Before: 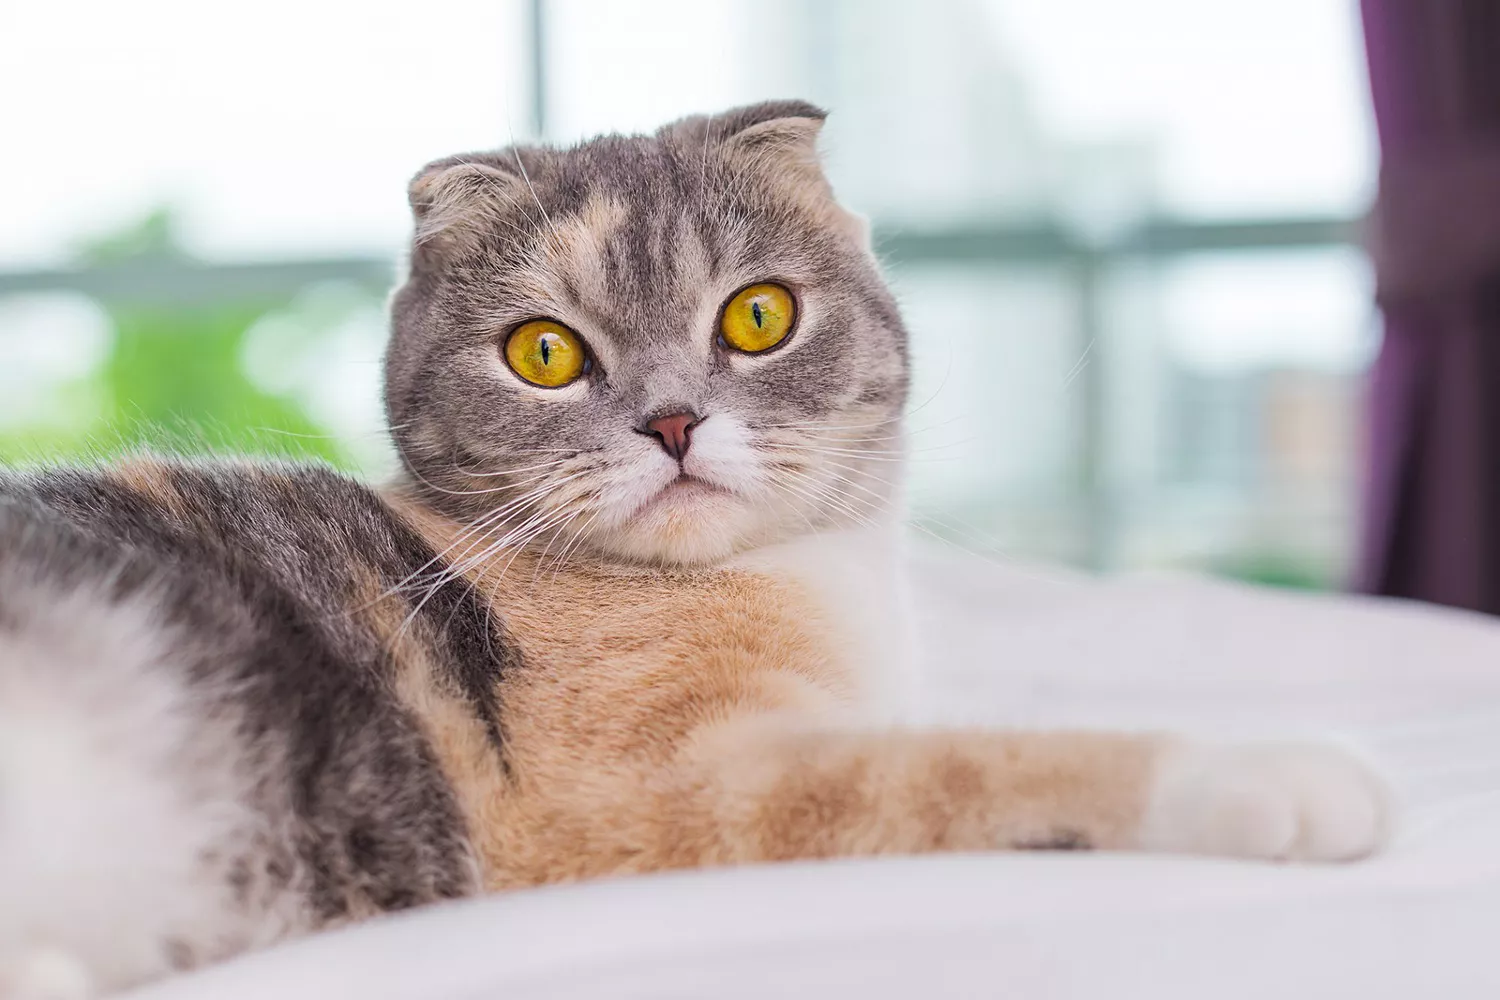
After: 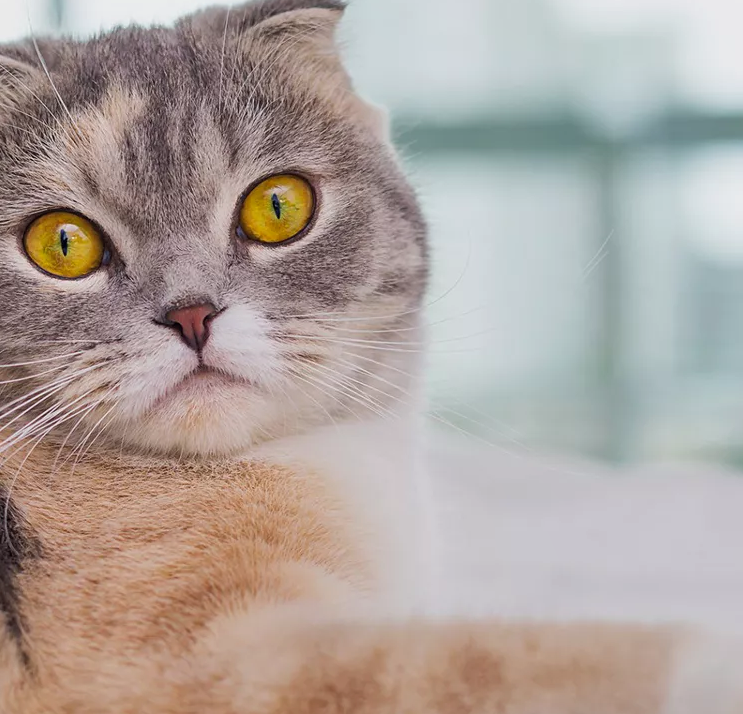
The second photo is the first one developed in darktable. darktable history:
shadows and highlights: shadows 25, highlights -25
exposure: exposure -0.21 EV, compensate highlight preservation false
crop: left 32.075%, top 10.976%, right 18.355%, bottom 17.596%
